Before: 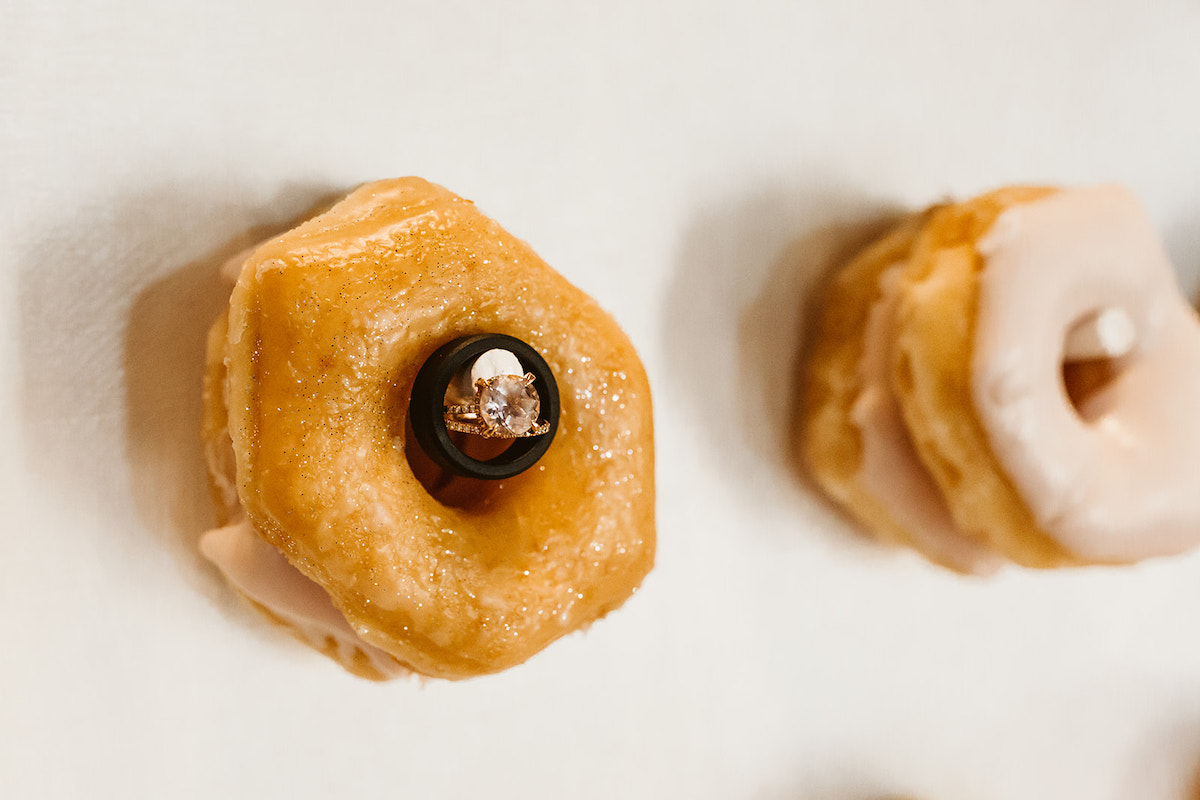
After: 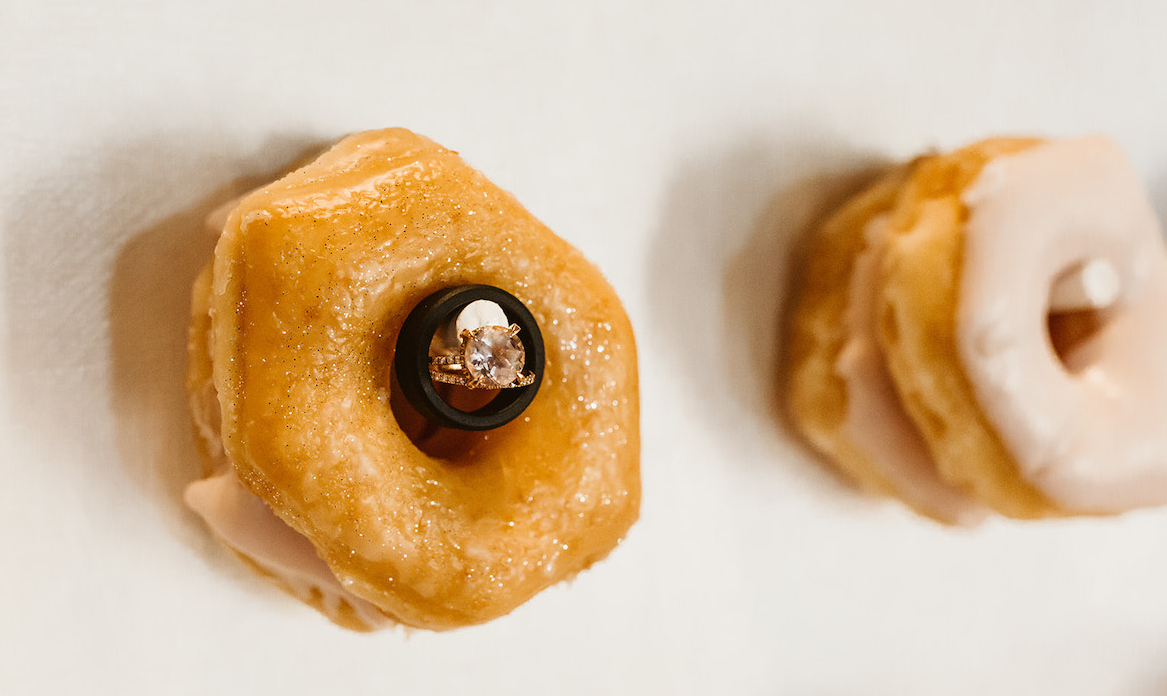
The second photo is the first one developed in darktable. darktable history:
crop: left 1.304%, top 6.165%, right 1.365%, bottom 6.72%
